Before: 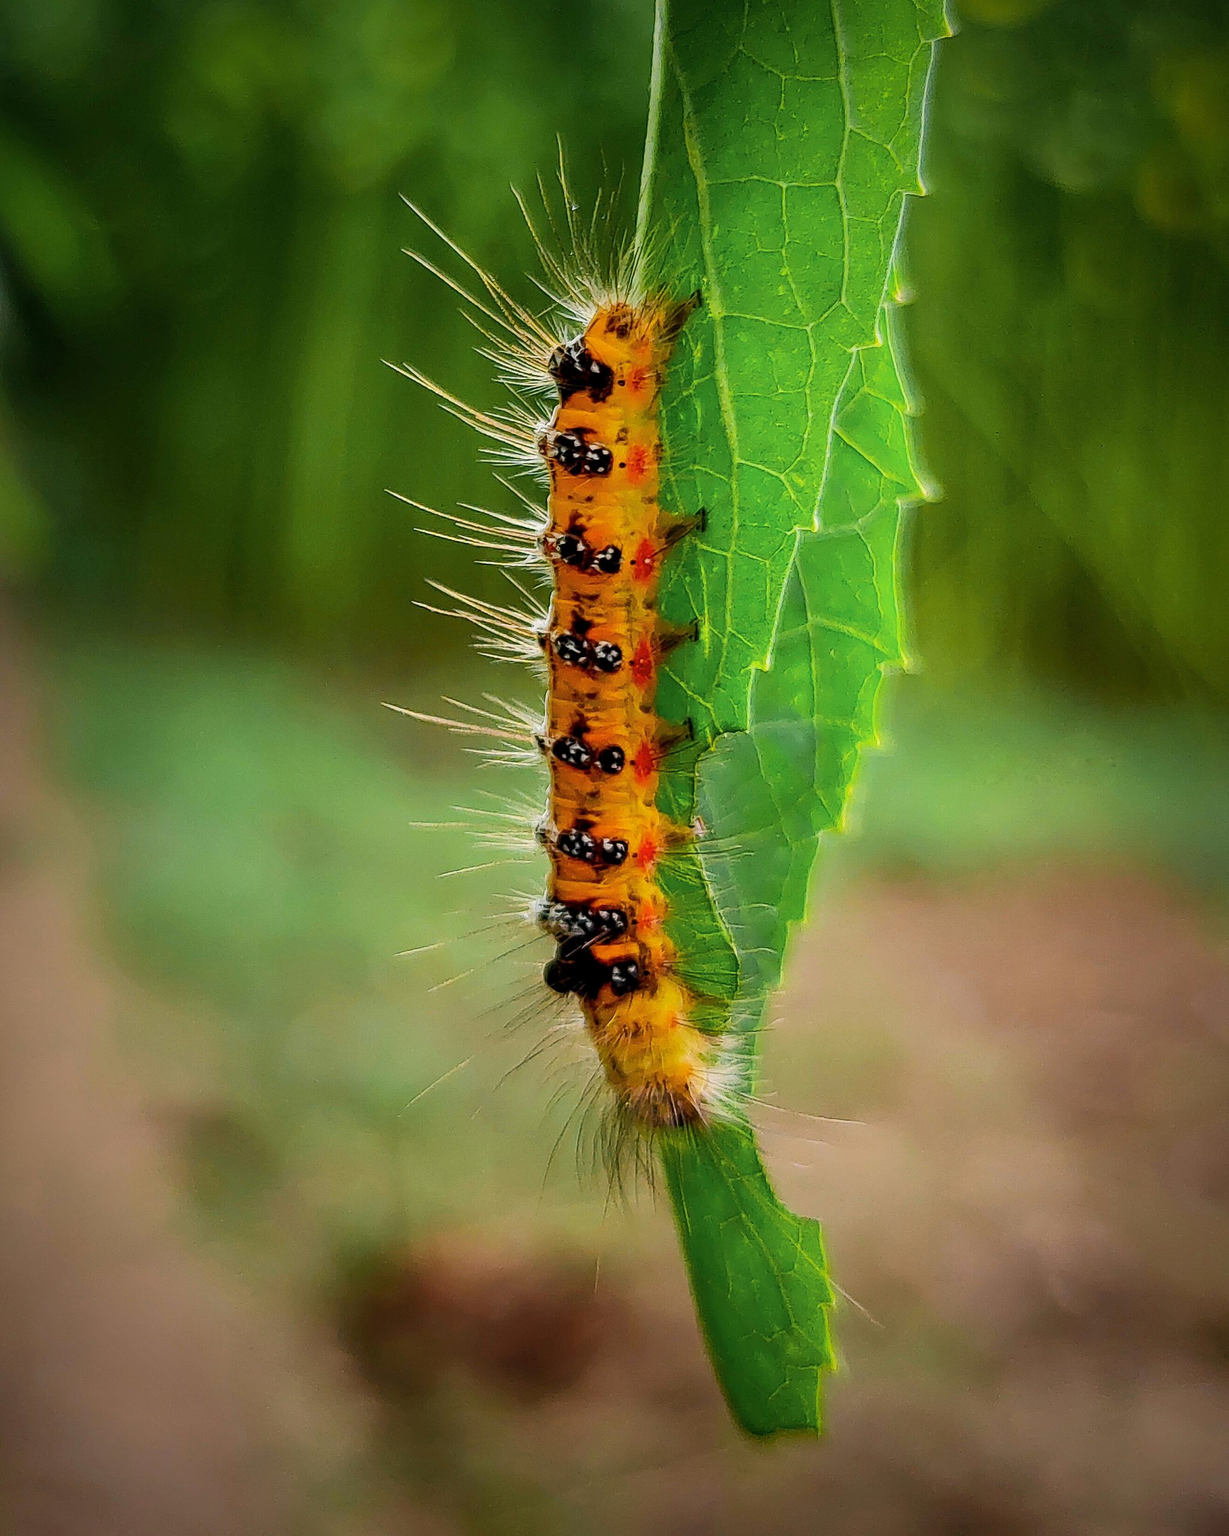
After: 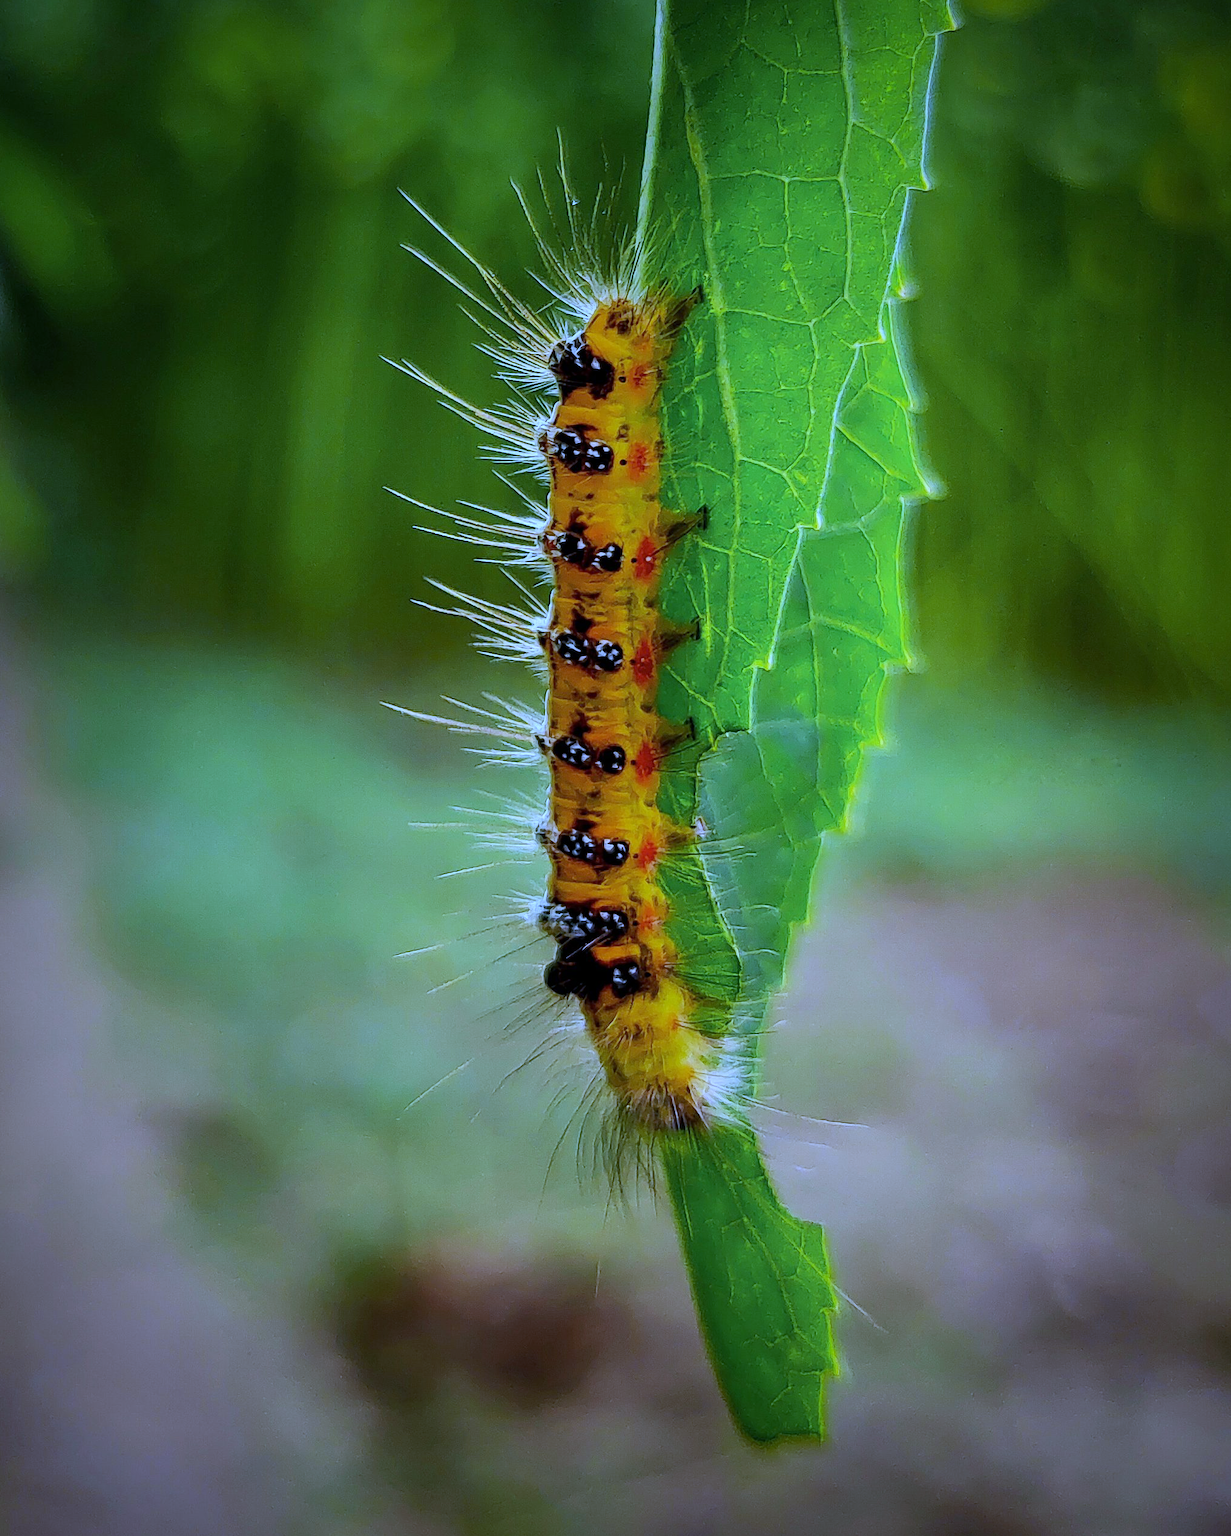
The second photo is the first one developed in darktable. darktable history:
white balance: red 0.766, blue 1.537
crop: left 0.434%, top 0.485%, right 0.244%, bottom 0.386%
